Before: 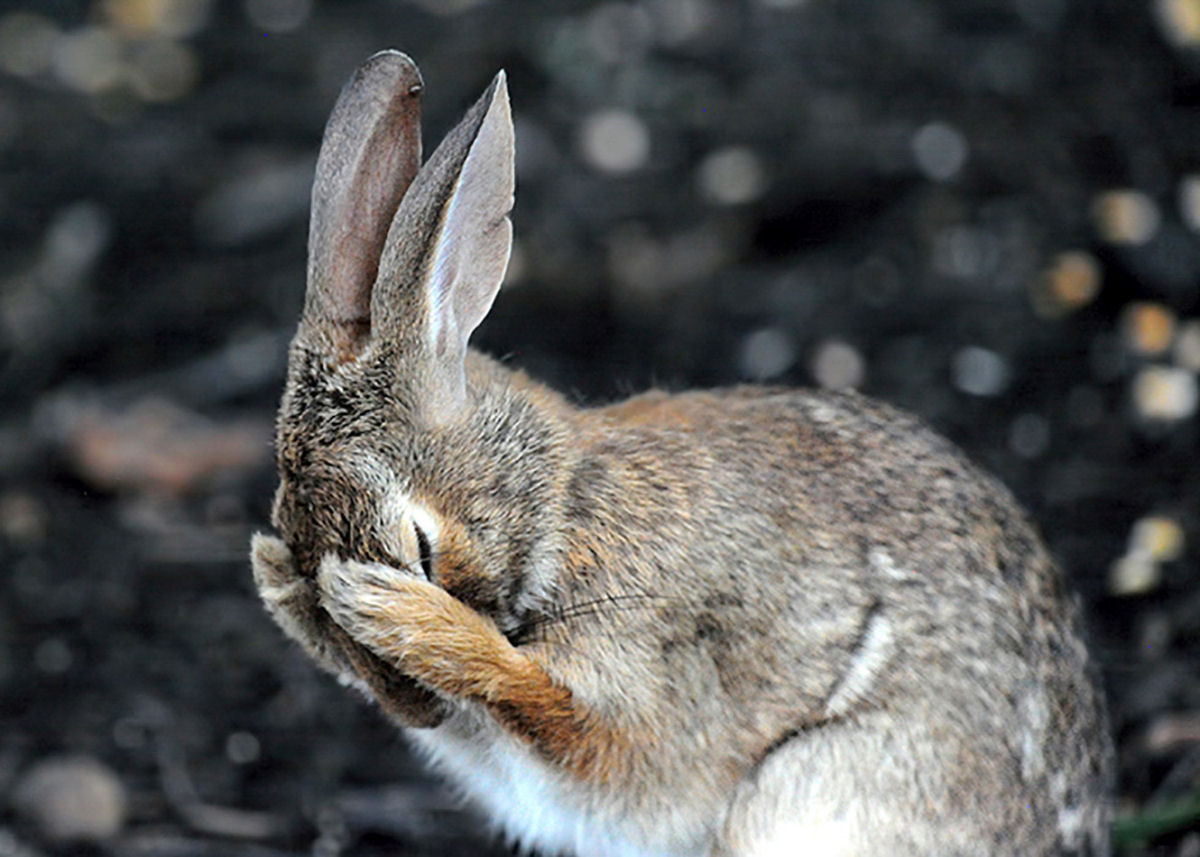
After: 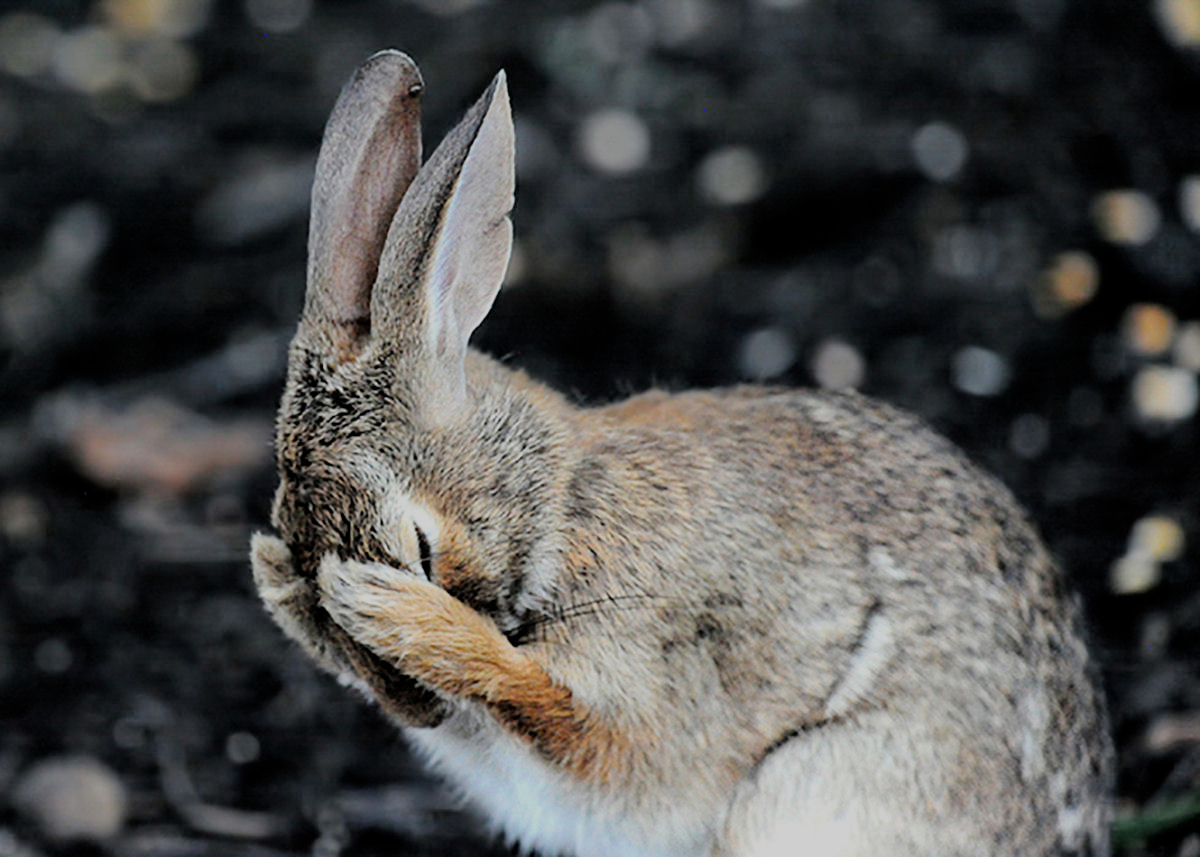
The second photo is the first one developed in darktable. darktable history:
filmic rgb: black relative exposure -7.22 EV, white relative exposure 5.34 EV, threshold 3.04 EV, hardness 3.02, enable highlight reconstruction true
